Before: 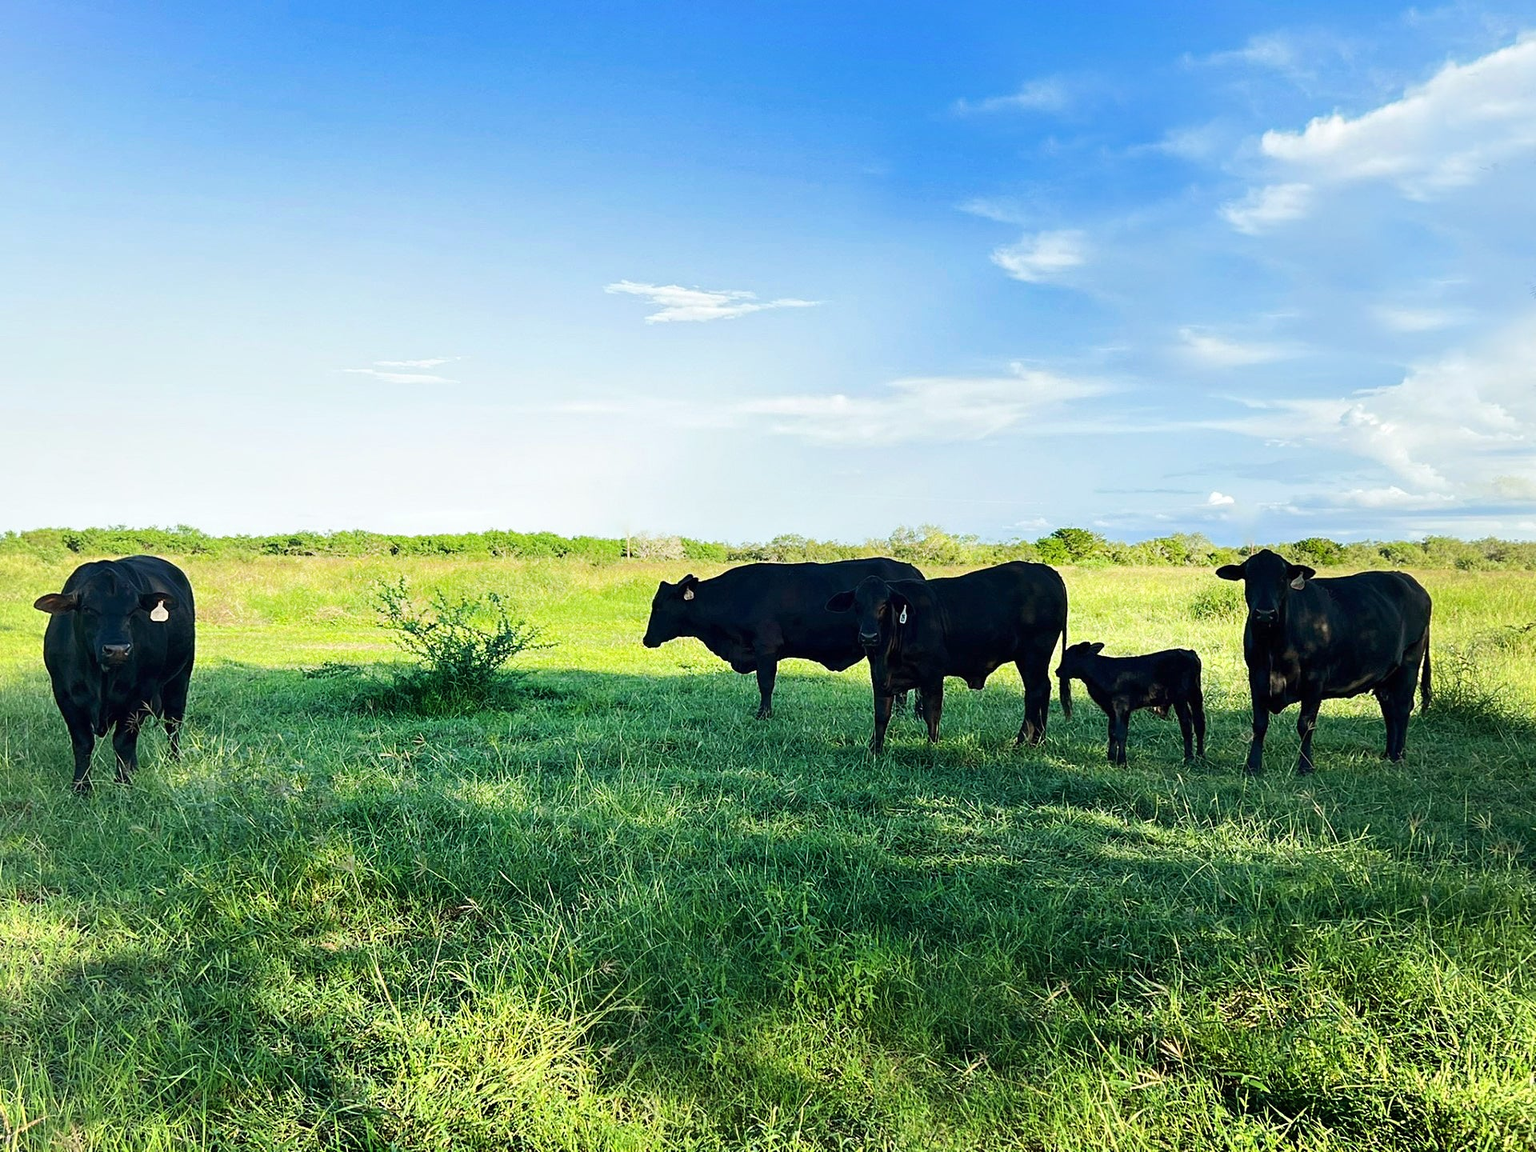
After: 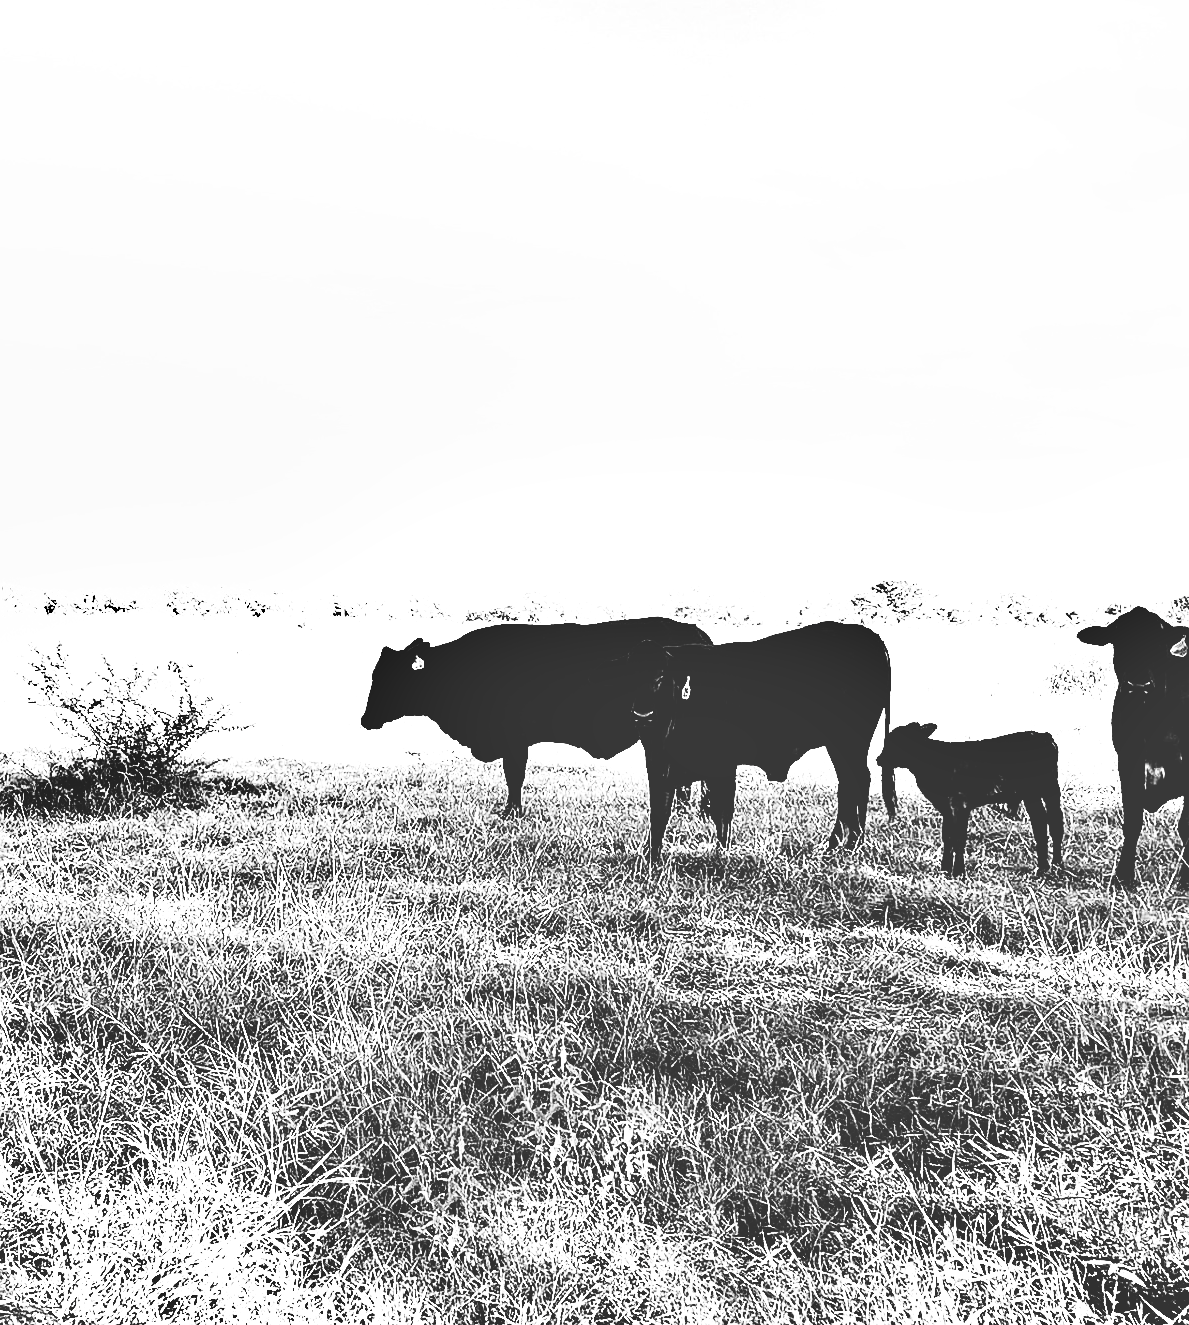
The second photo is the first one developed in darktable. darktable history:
crop and rotate: left 23.103%, top 5.623%, right 14.922%, bottom 2.298%
tone curve: curves: ch0 [(0, 0) (0.003, 0.003) (0.011, 0.011) (0.025, 0.025) (0.044, 0.044) (0.069, 0.068) (0.1, 0.098) (0.136, 0.134) (0.177, 0.175) (0.224, 0.221) (0.277, 0.273) (0.335, 0.33) (0.399, 0.393) (0.468, 0.461) (0.543, 0.546) (0.623, 0.625) (0.709, 0.711) (0.801, 0.802) (0.898, 0.898) (1, 1)], preserve colors none
shadows and highlights: low approximation 0.01, soften with gaussian
exposure: black level correction 0.015, exposure 1.798 EV, compensate exposure bias true, compensate highlight preservation false
base curve: curves: ch0 [(0, 0.02) (0.083, 0.036) (1, 1)], preserve colors none
color calibration: output gray [0.714, 0.278, 0, 0], illuminant as shot in camera, x 0.369, y 0.382, temperature 4317.53 K
sharpen: radius 1.045, threshold 1.103
contrast brightness saturation: contrast 0.428, brightness 0.546, saturation -0.207
